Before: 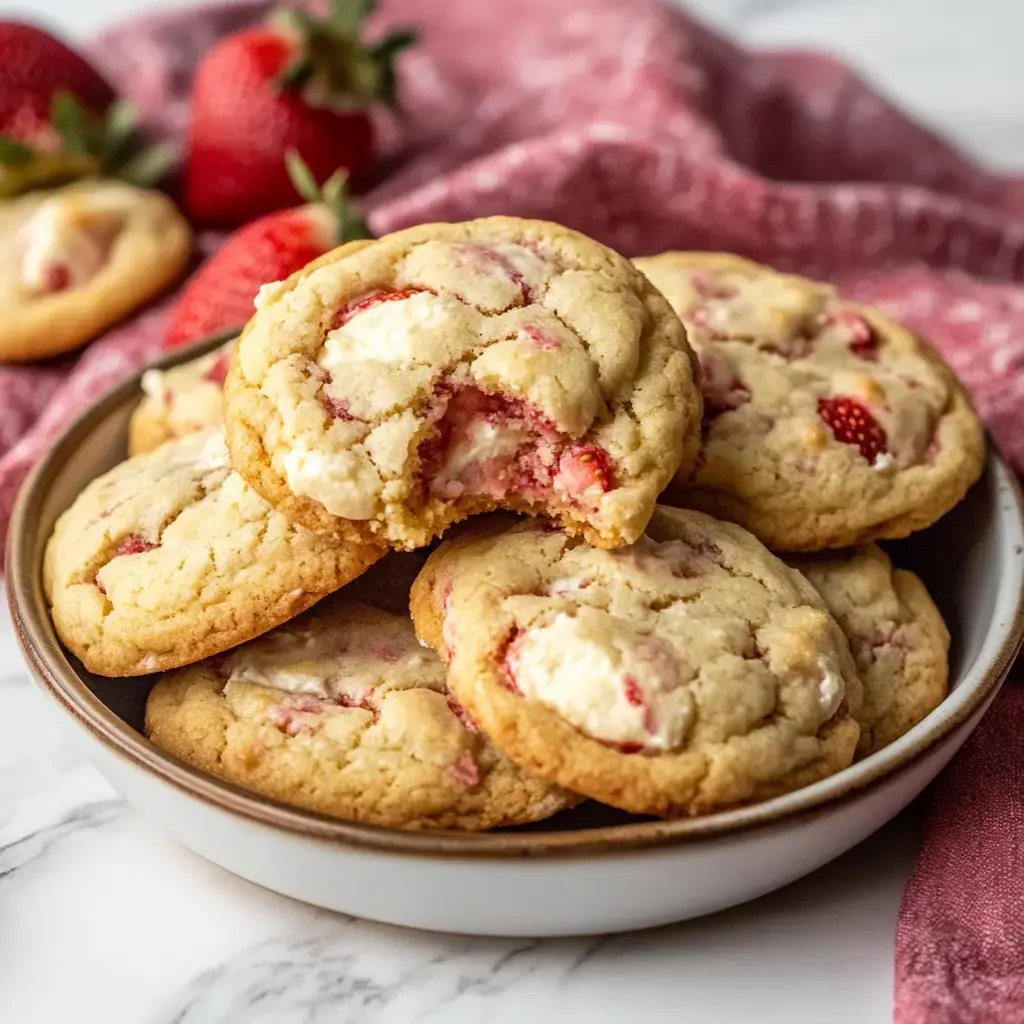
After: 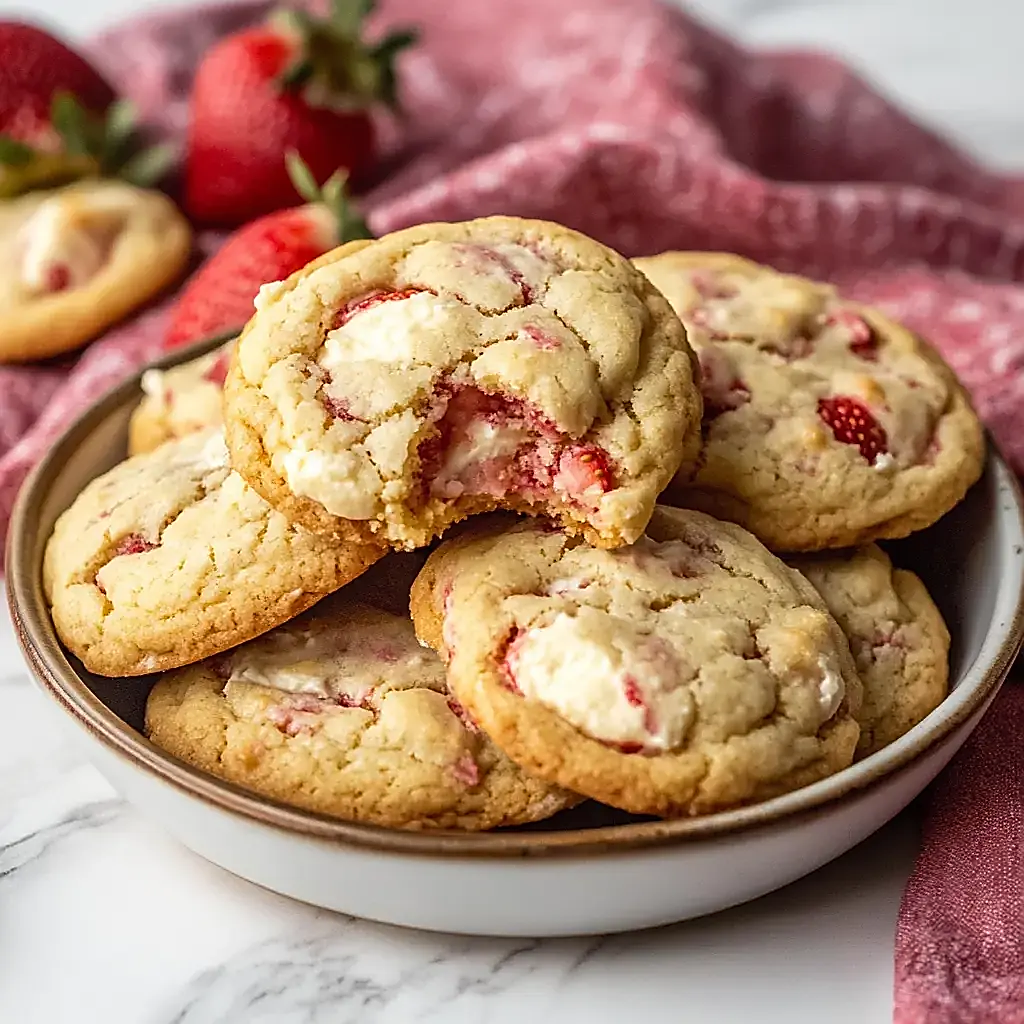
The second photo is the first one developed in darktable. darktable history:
sharpen: radius 1.4, amount 1.25, threshold 0.7
fill light: on, module defaults
